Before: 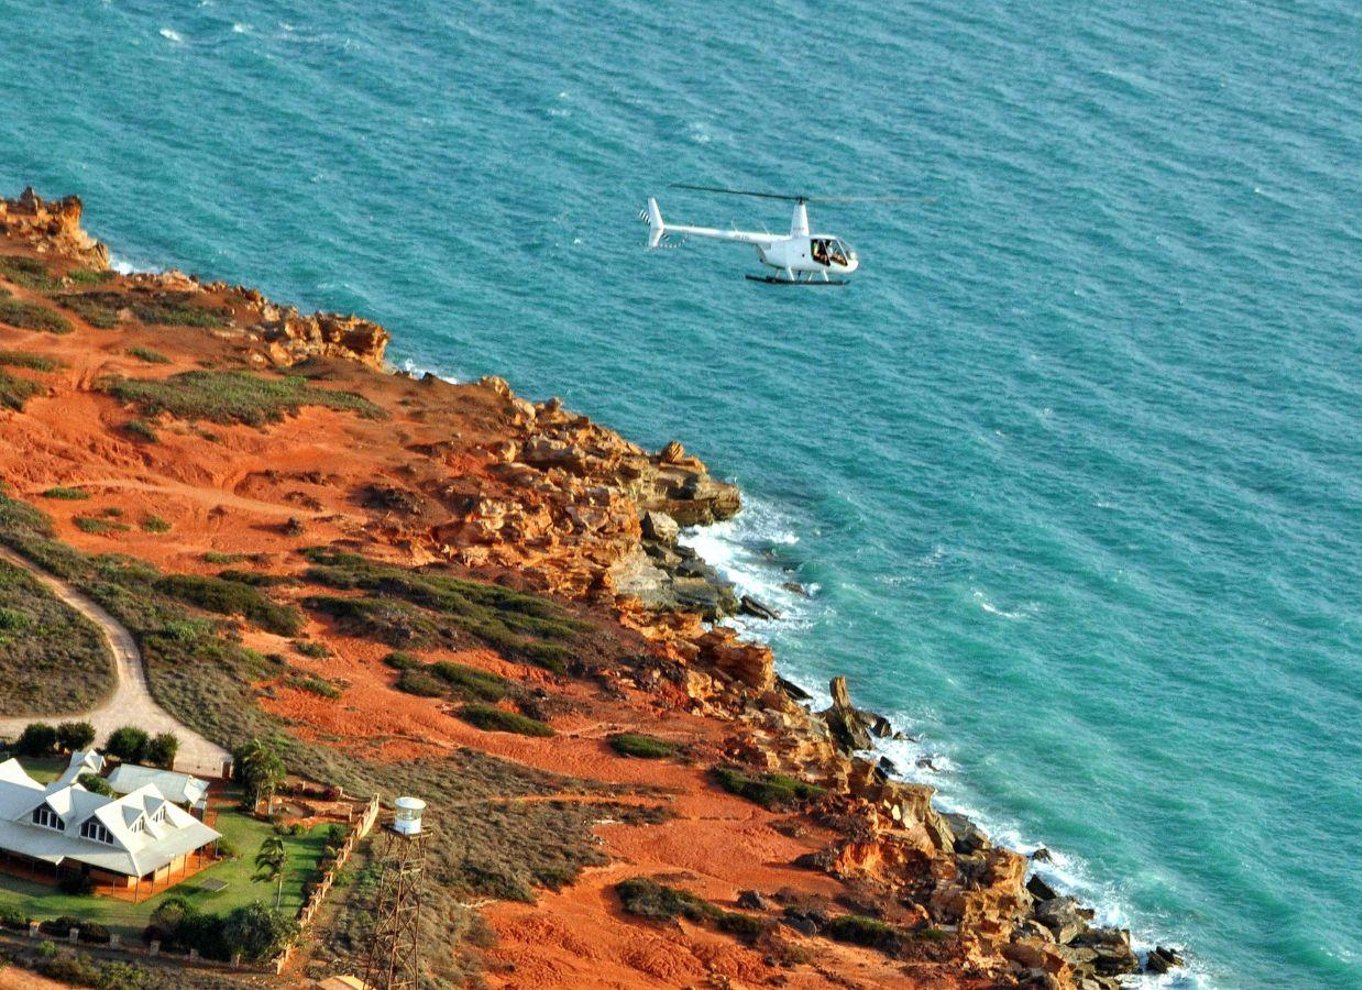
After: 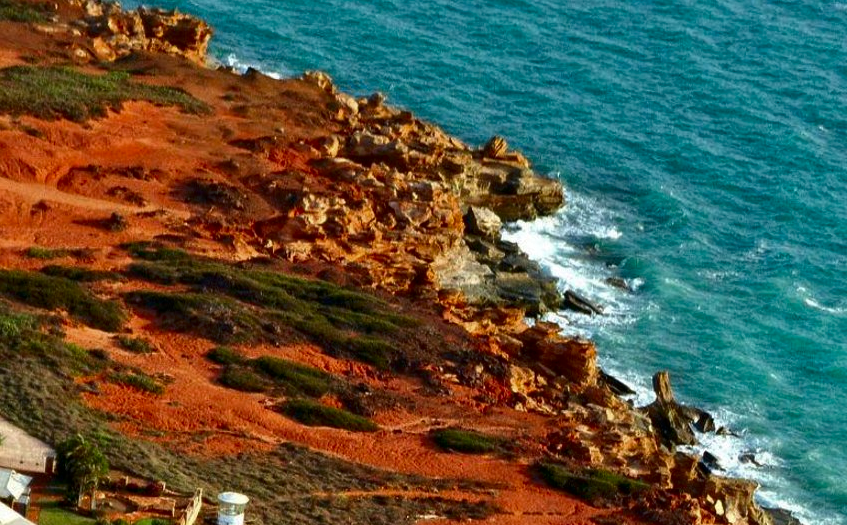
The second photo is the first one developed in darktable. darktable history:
crop: left 13.049%, top 30.883%, right 24.717%, bottom 15.993%
contrast brightness saturation: brightness -0.209, saturation 0.078
